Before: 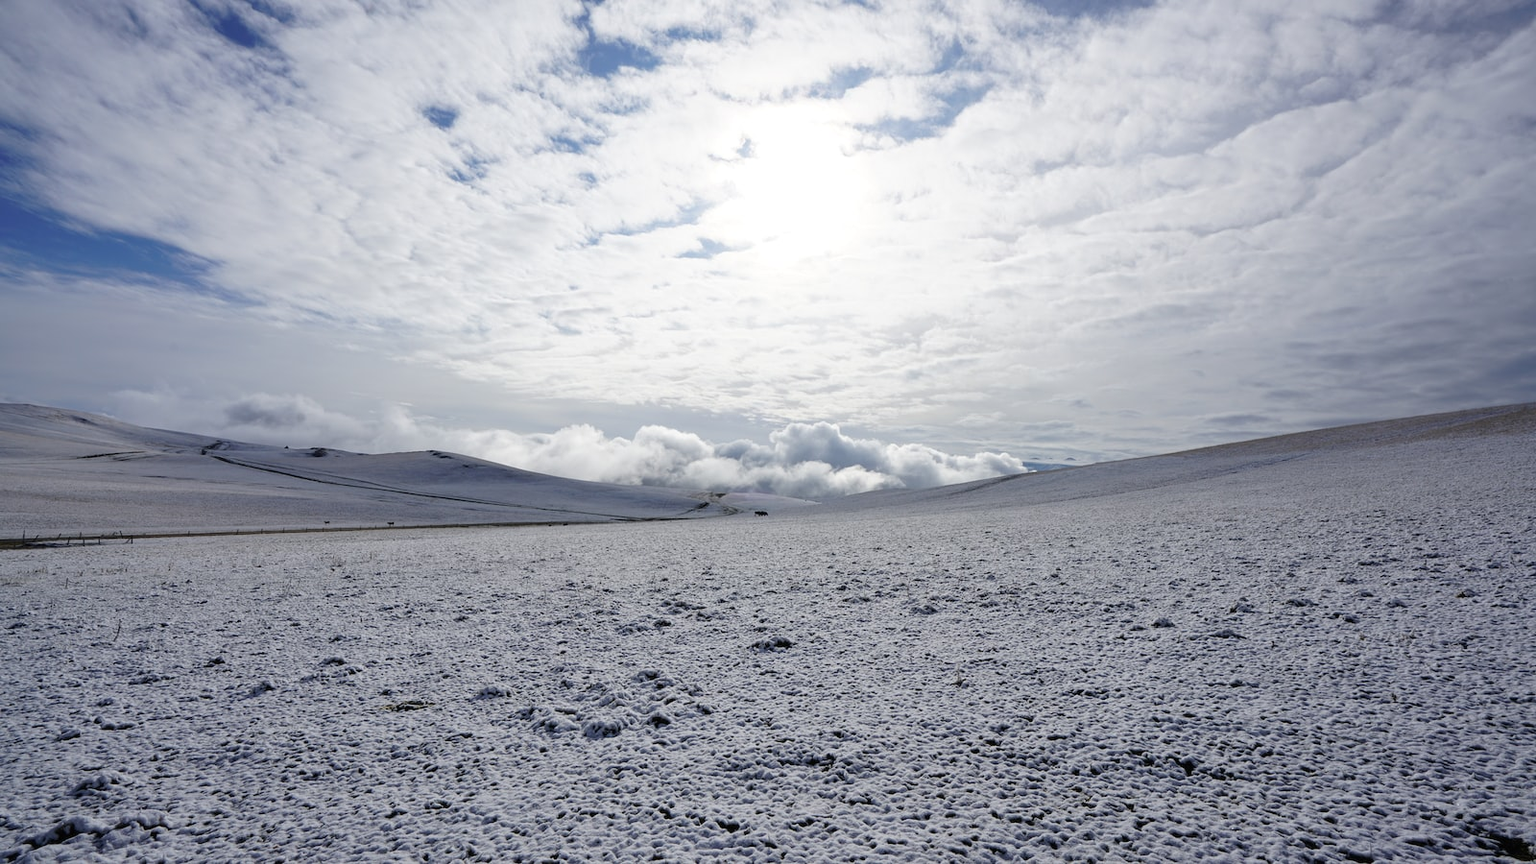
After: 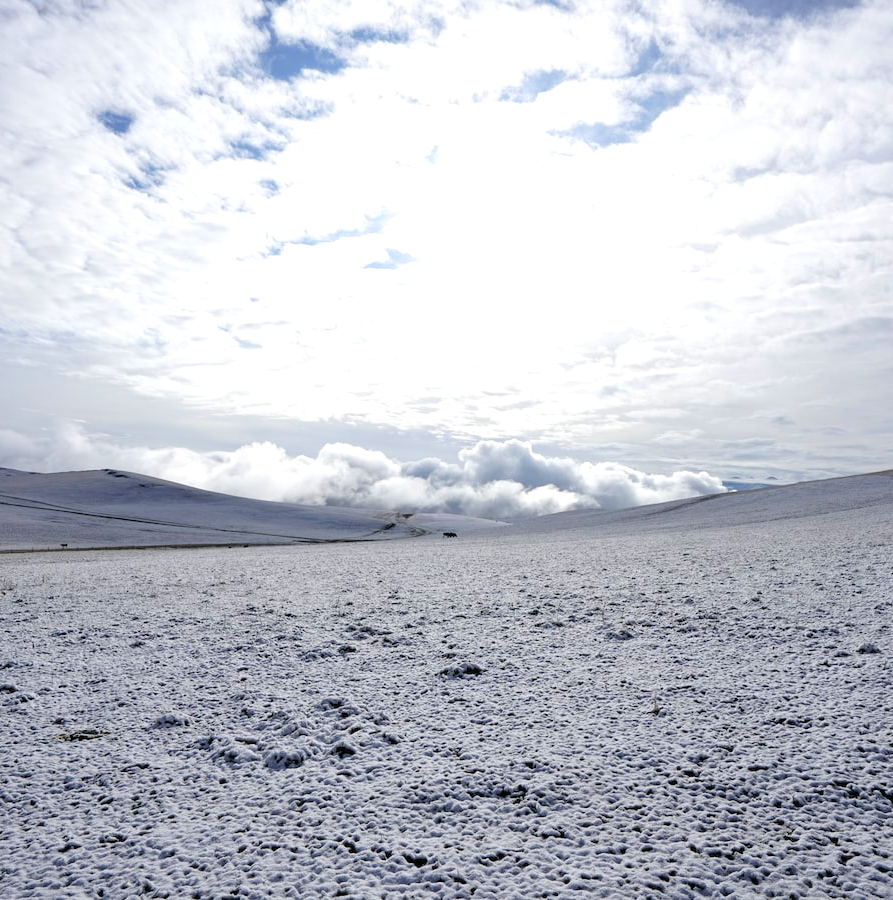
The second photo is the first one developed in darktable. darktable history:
tone equalizer: -8 EV -0.429 EV, -7 EV -0.358 EV, -6 EV -0.344 EV, -5 EV -0.211 EV, -3 EV 0.203 EV, -2 EV 0.35 EV, -1 EV 0.381 EV, +0 EV 0.418 EV
crop: left 21.459%, right 22.693%
exposure: exposure -0.012 EV, compensate highlight preservation false
color balance rgb: perceptual saturation grading › global saturation 0.187%, global vibrance 20%
